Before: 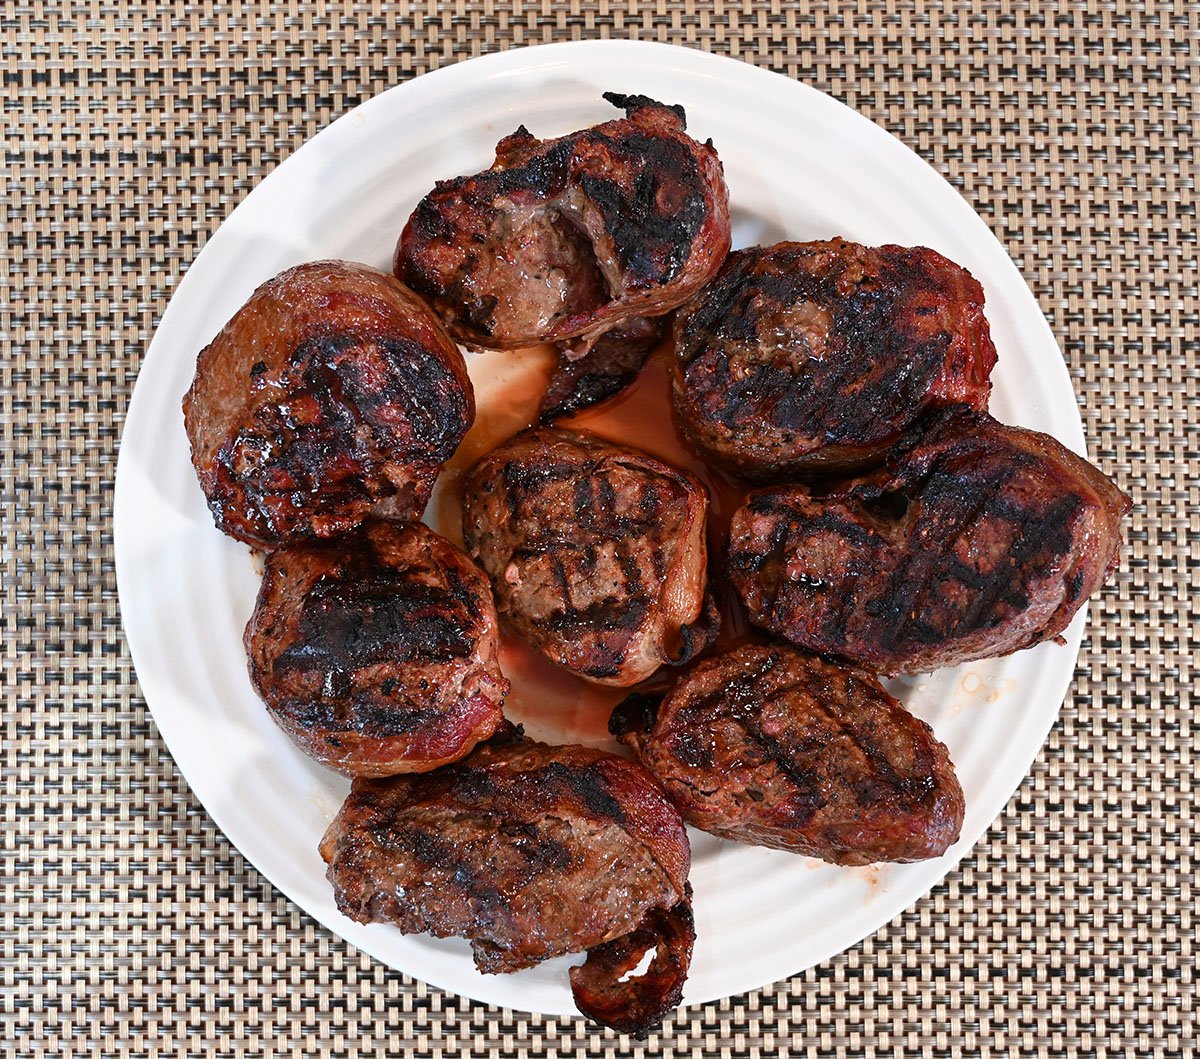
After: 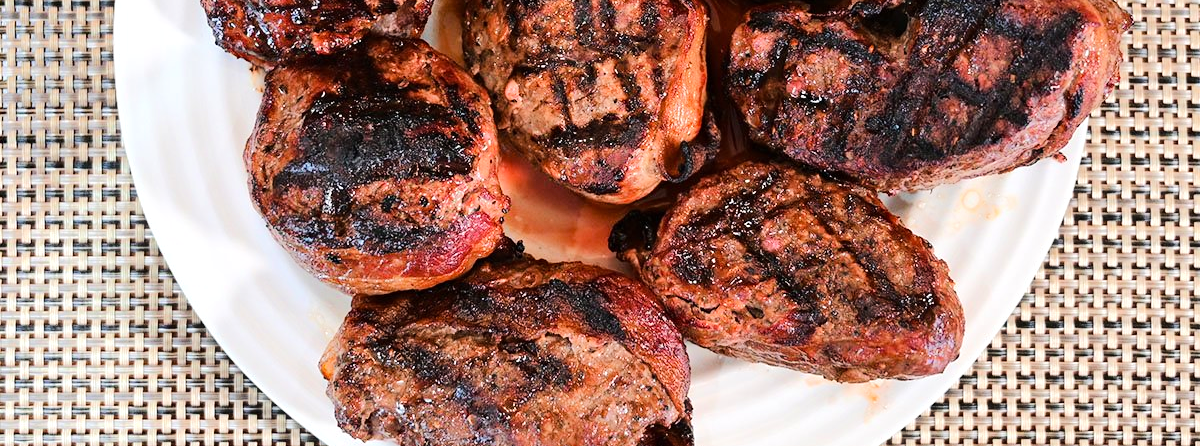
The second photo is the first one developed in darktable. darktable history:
crop: top 45.625%, bottom 12.231%
haze removal: adaptive false
tone equalizer: -7 EV 0.154 EV, -6 EV 0.636 EV, -5 EV 1.14 EV, -4 EV 1.32 EV, -3 EV 1.14 EV, -2 EV 0.6 EV, -1 EV 0.162 EV, edges refinement/feathering 500, mask exposure compensation -1.57 EV, preserve details no
